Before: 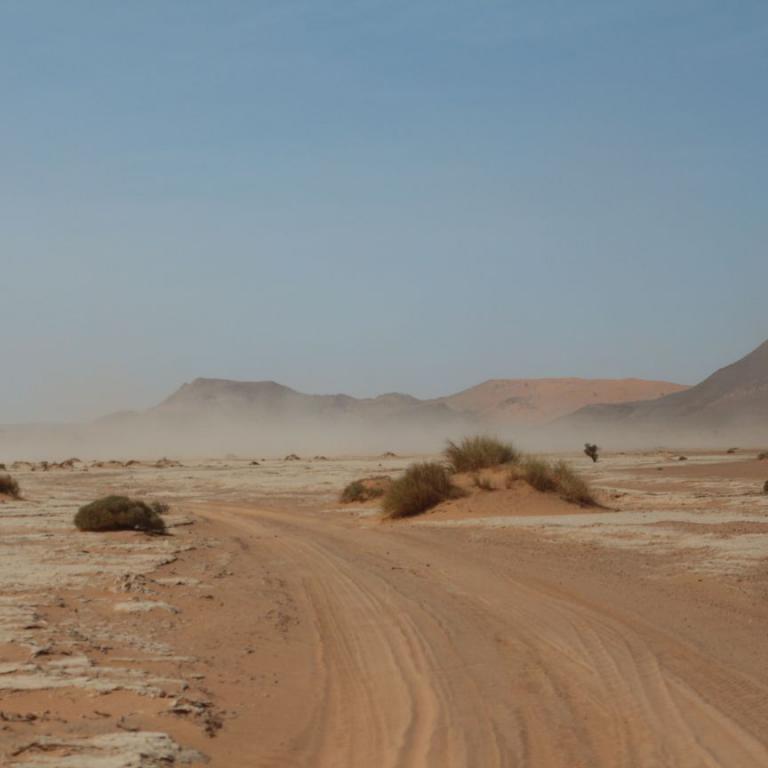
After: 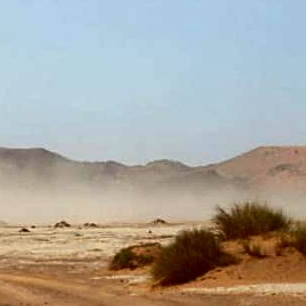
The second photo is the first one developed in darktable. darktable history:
contrast brightness saturation: contrast 0.092, brightness -0.572, saturation 0.173
crop: left 29.949%, top 30.347%, right 30.162%, bottom 29.772%
sharpen: on, module defaults
exposure: black level correction -0.002, exposure 1.112 EV, compensate highlight preservation false
